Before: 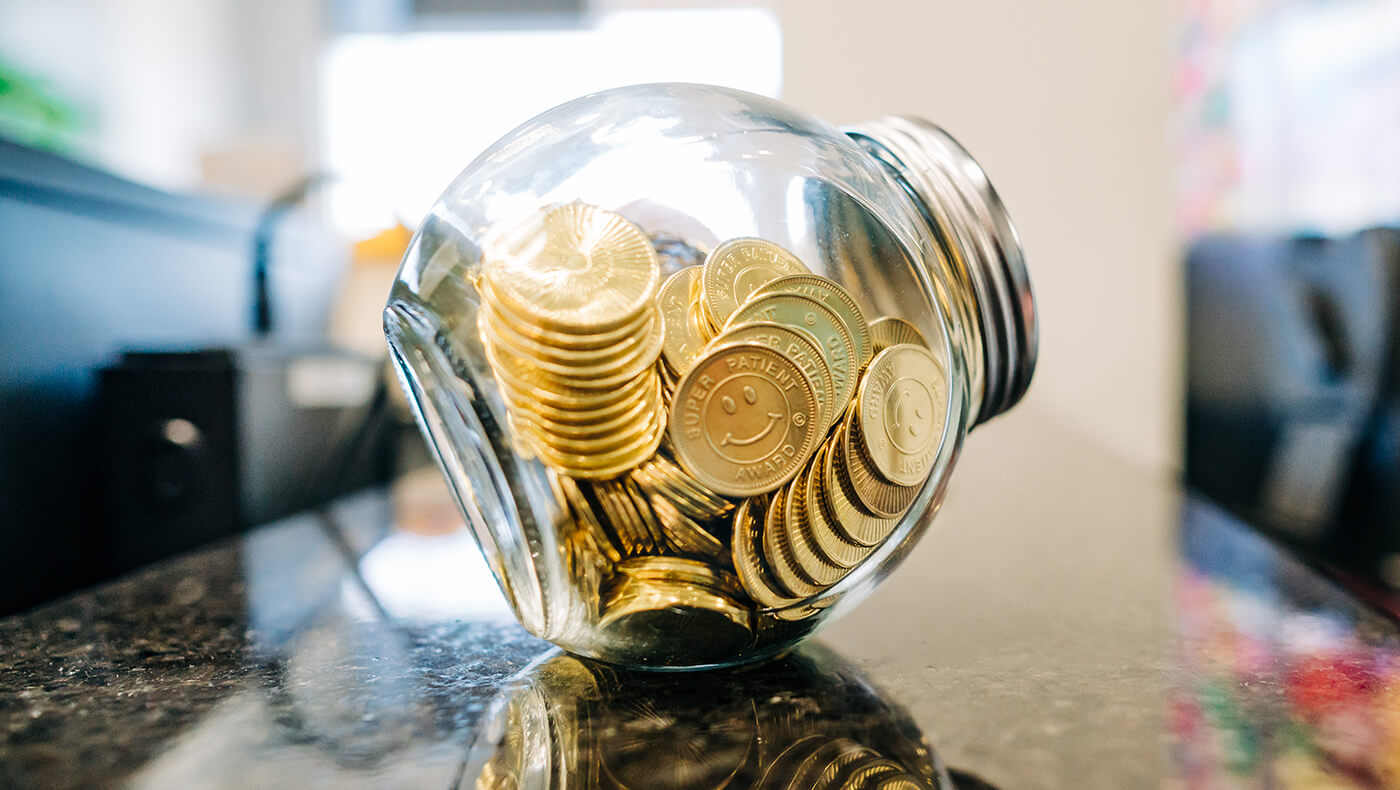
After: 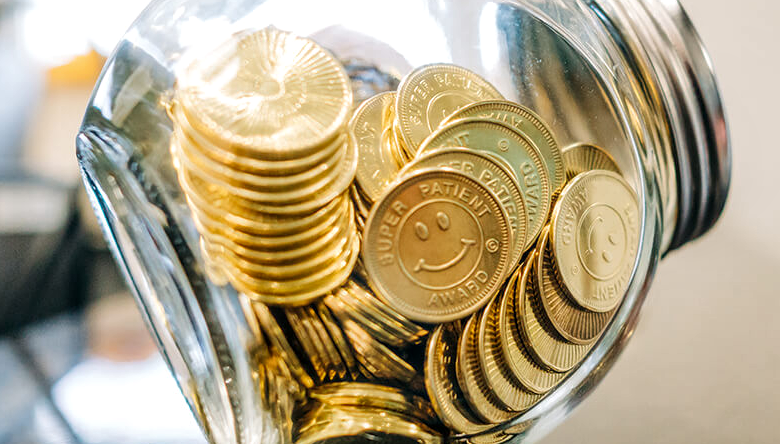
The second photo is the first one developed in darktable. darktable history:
crop and rotate: left 22%, top 22.084%, right 22.281%, bottom 21.633%
local contrast: on, module defaults
